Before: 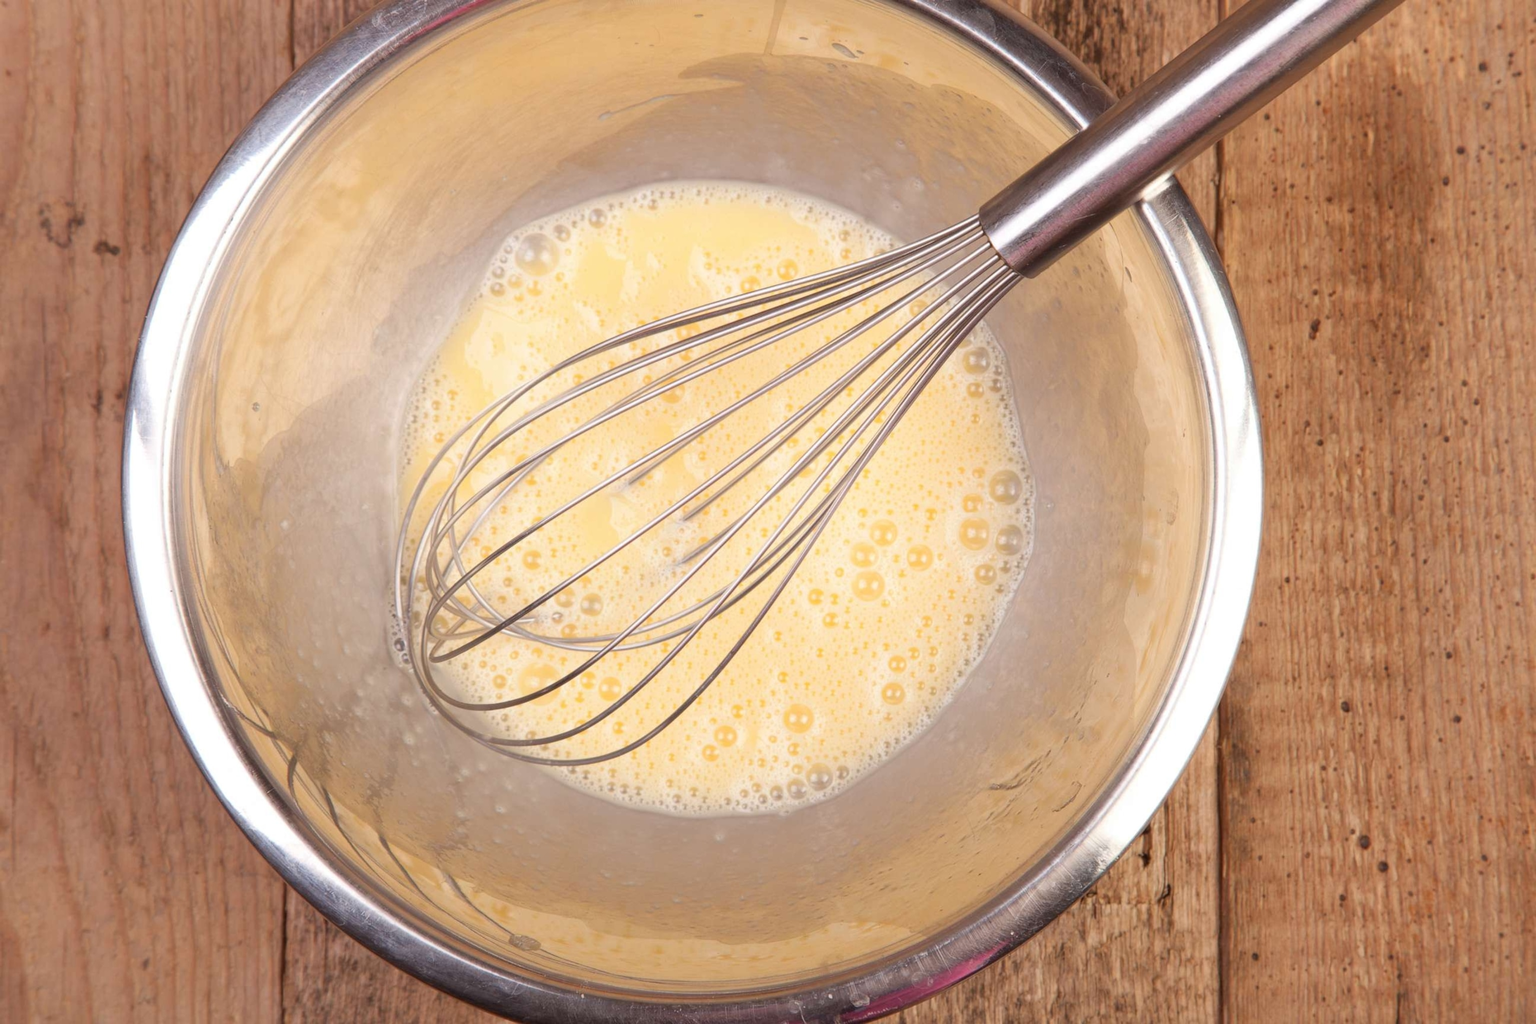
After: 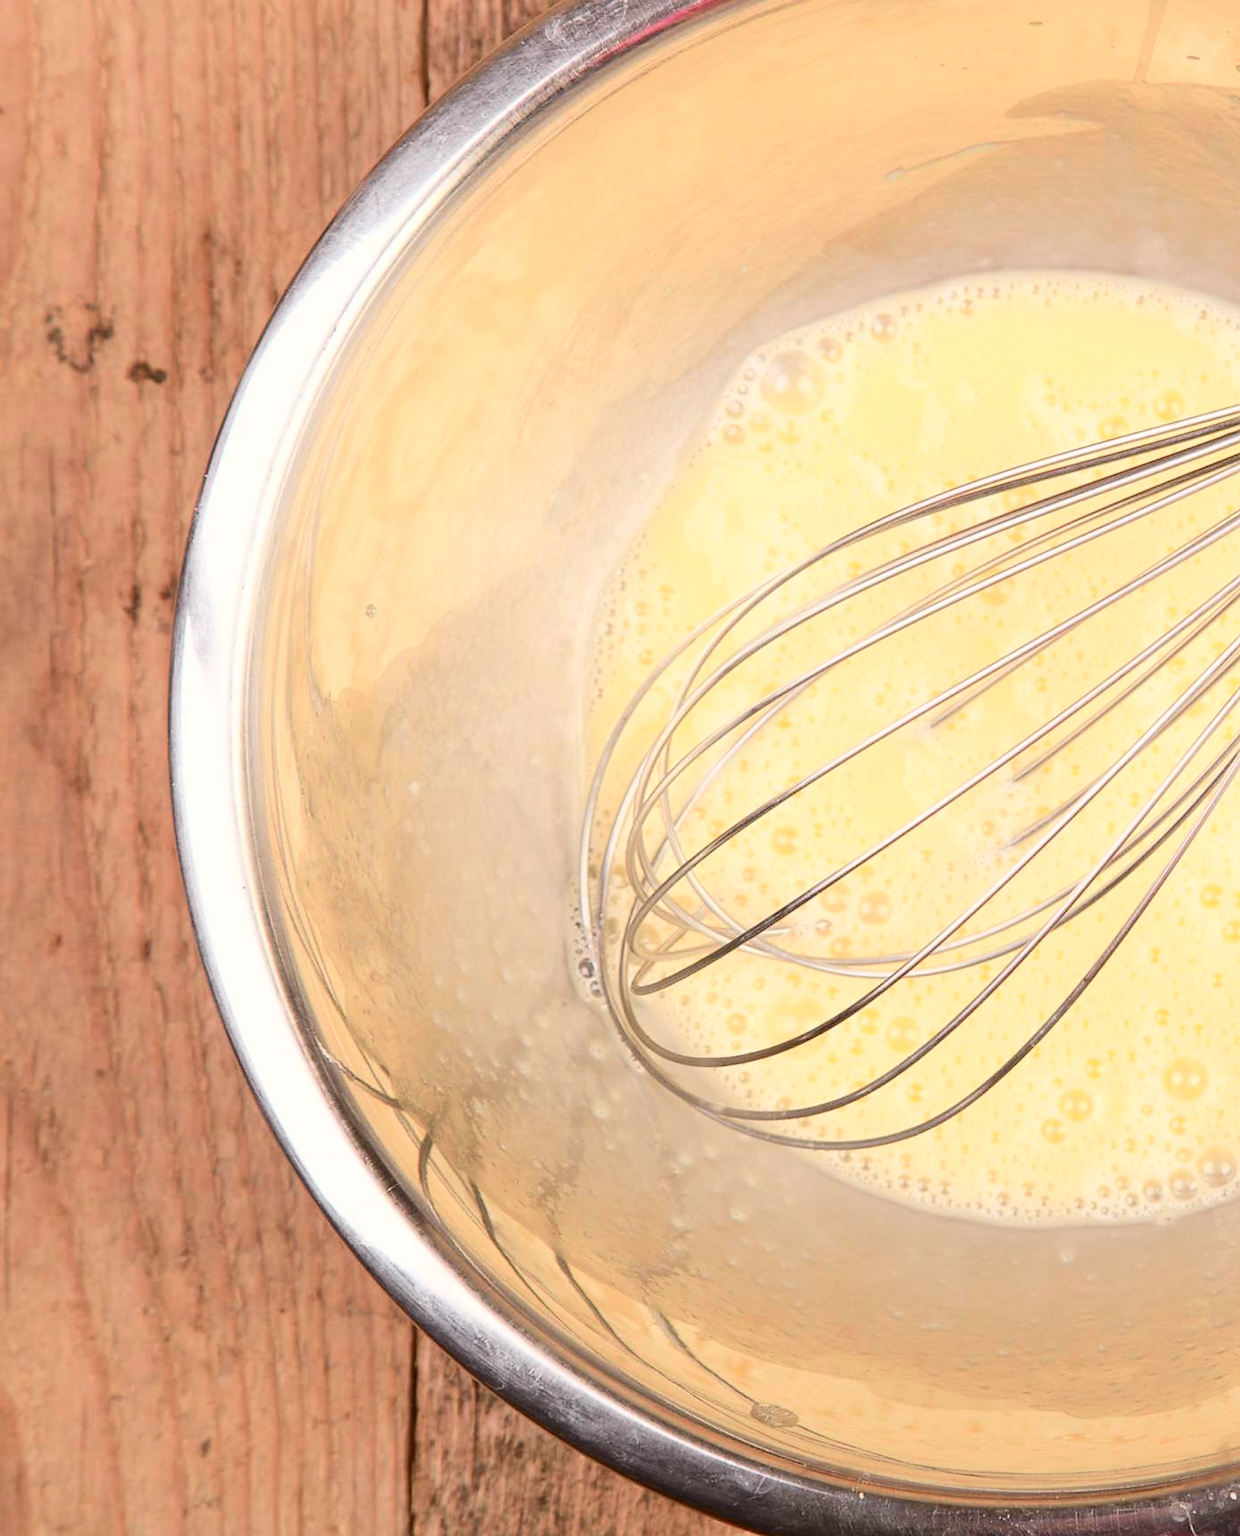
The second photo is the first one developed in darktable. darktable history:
crop: left 0.587%, right 45.588%, bottom 0.086%
contrast brightness saturation: contrast -0.02, brightness -0.01, saturation 0.03
tone curve: curves: ch0 [(0, 0.026) (0.184, 0.172) (0.391, 0.468) (0.446, 0.56) (0.605, 0.758) (0.831, 0.931) (0.992, 1)]; ch1 [(0, 0) (0.437, 0.447) (0.501, 0.502) (0.538, 0.539) (0.574, 0.589) (0.617, 0.64) (0.699, 0.749) (0.859, 0.919) (1, 1)]; ch2 [(0, 0) (0.33, 0.301) (0.421, 0.443) (0.447, 0.482) (0.499, 0.509) (0.538, 0.564) (0.585, 0.615) (0.664, 0.664) (1, 1)], color space Lab, independent channels, preserve colors none
exposure: exposure -0.05 EV
sharpen: radius 1.864, amount 0.398, threshold 1.271
